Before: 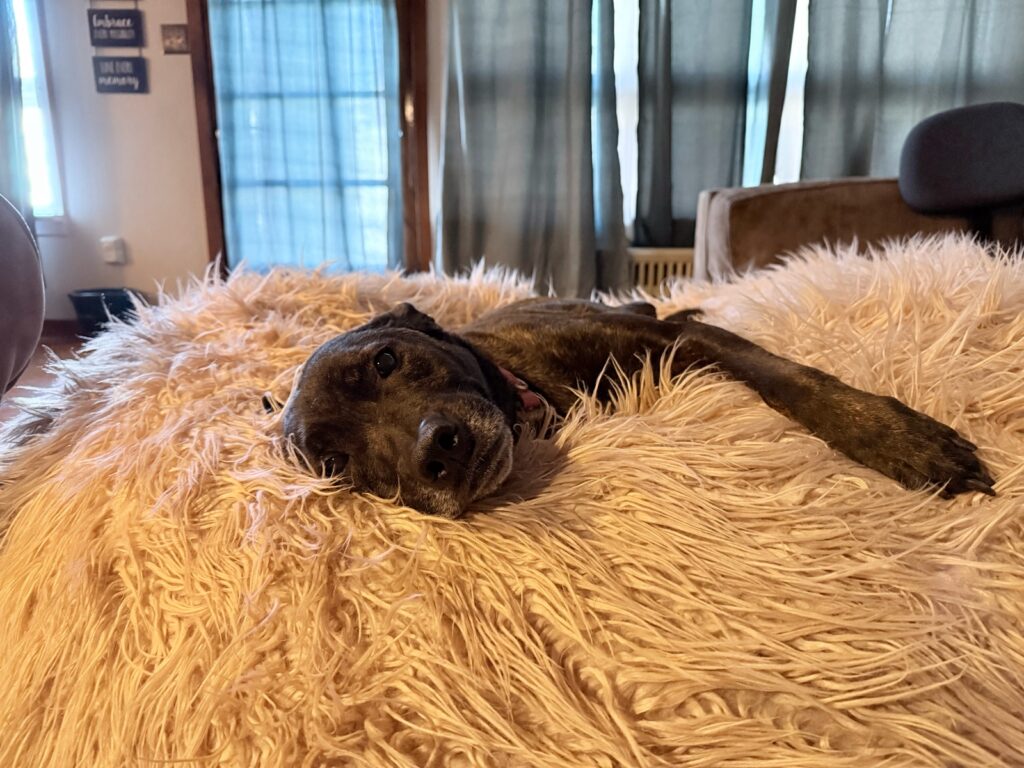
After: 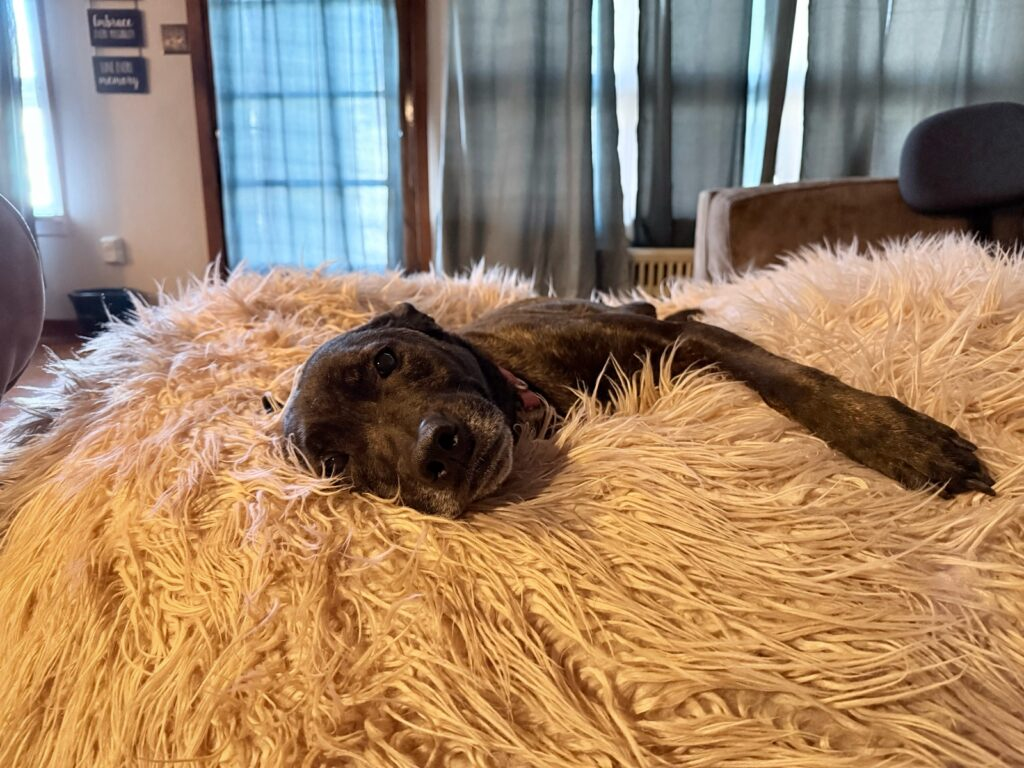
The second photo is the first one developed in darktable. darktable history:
contrast brightness saturation: contrast 0.05
shadows and highlights: shadows 5, soften with gaussian
